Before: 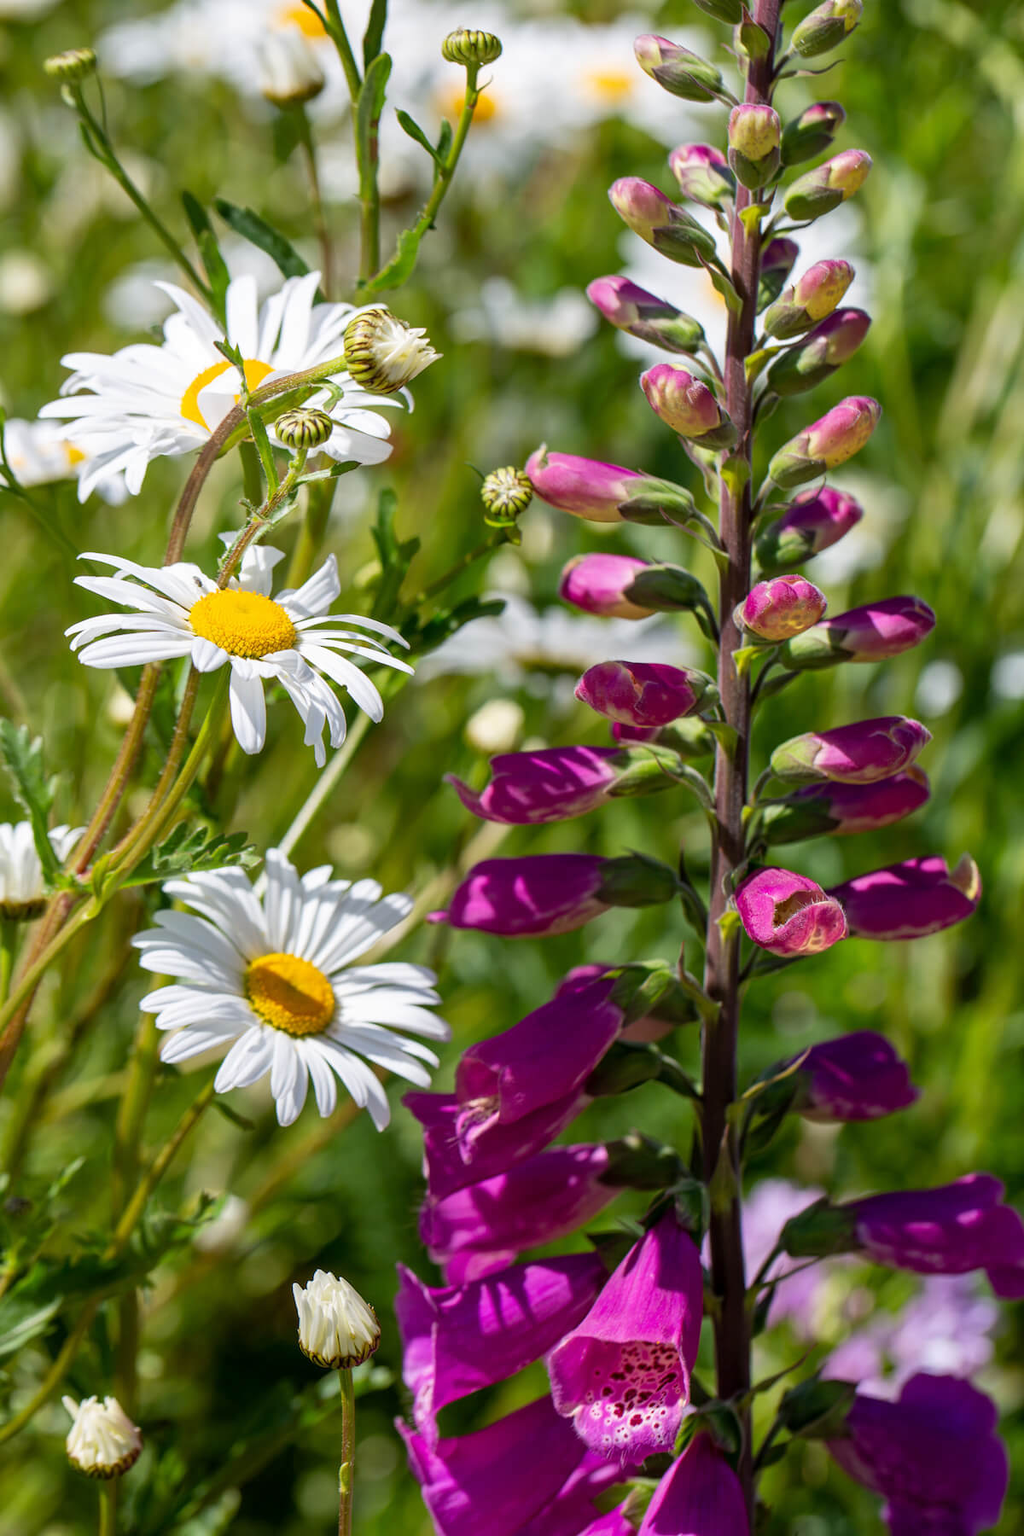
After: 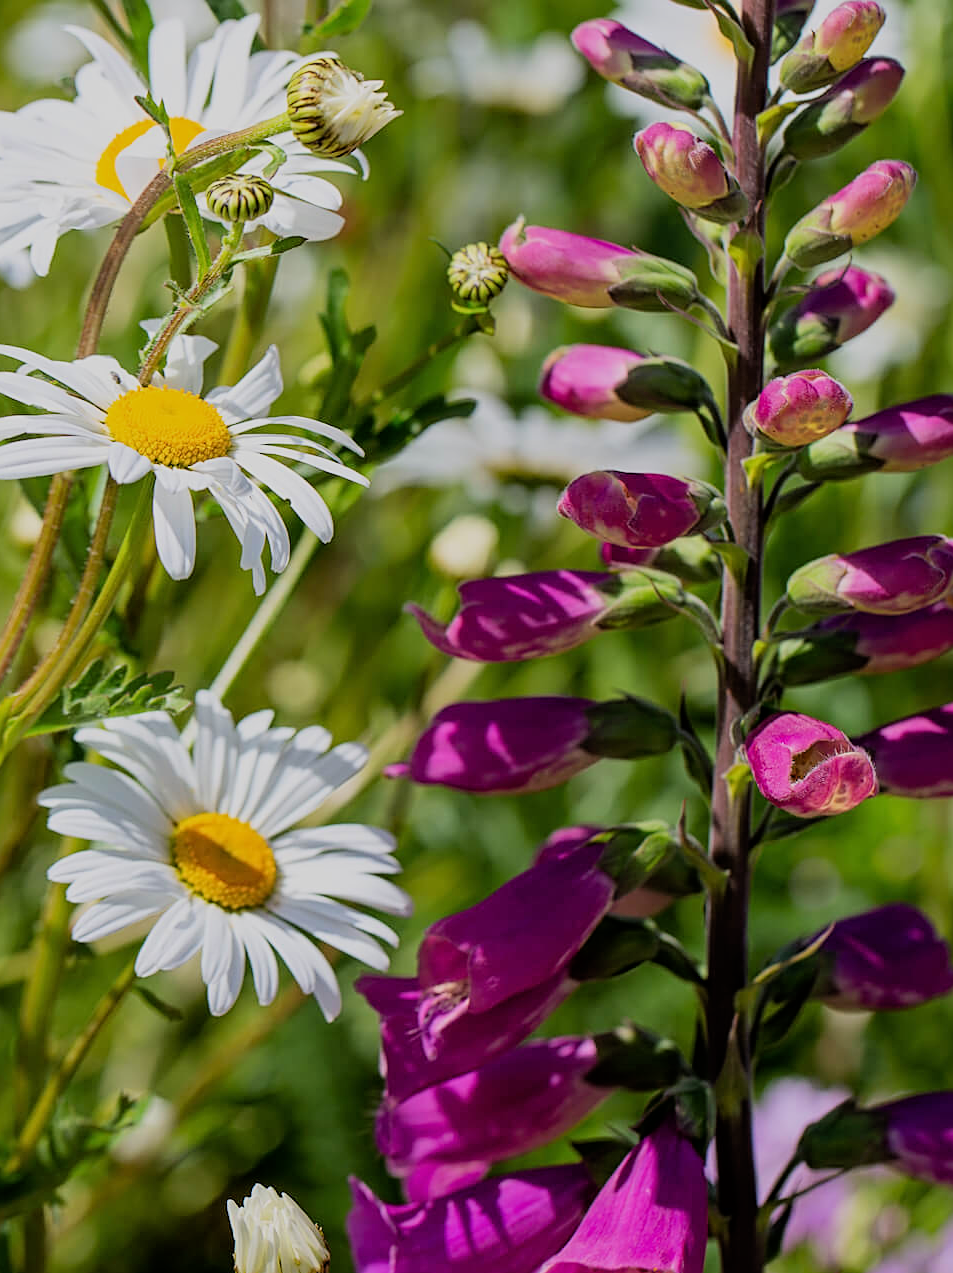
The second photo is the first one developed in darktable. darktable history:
sharpen: on, module defaults
filmic rgb: black relative exposure -7.65 EV, white relative exposure 4.56 EV, hardness 3.61, color science v6 (2022)
crop: left 9.712%, top 16.928%, right 10.845%, bottom 12.332%
